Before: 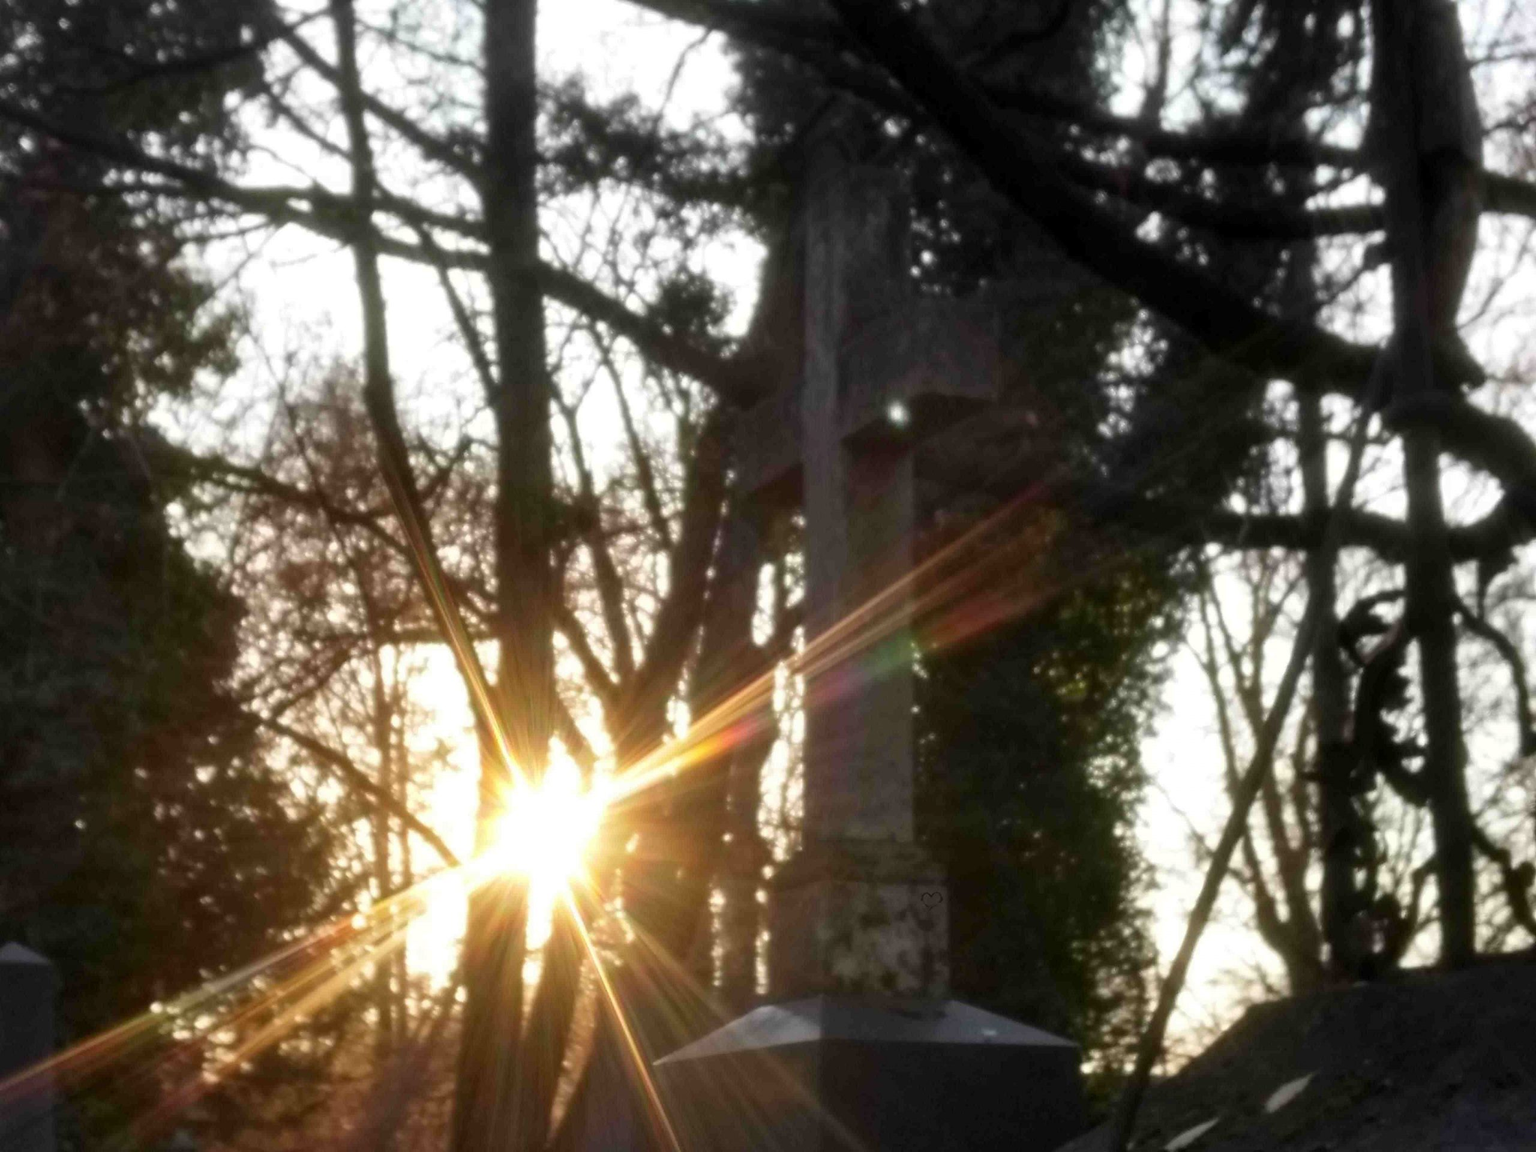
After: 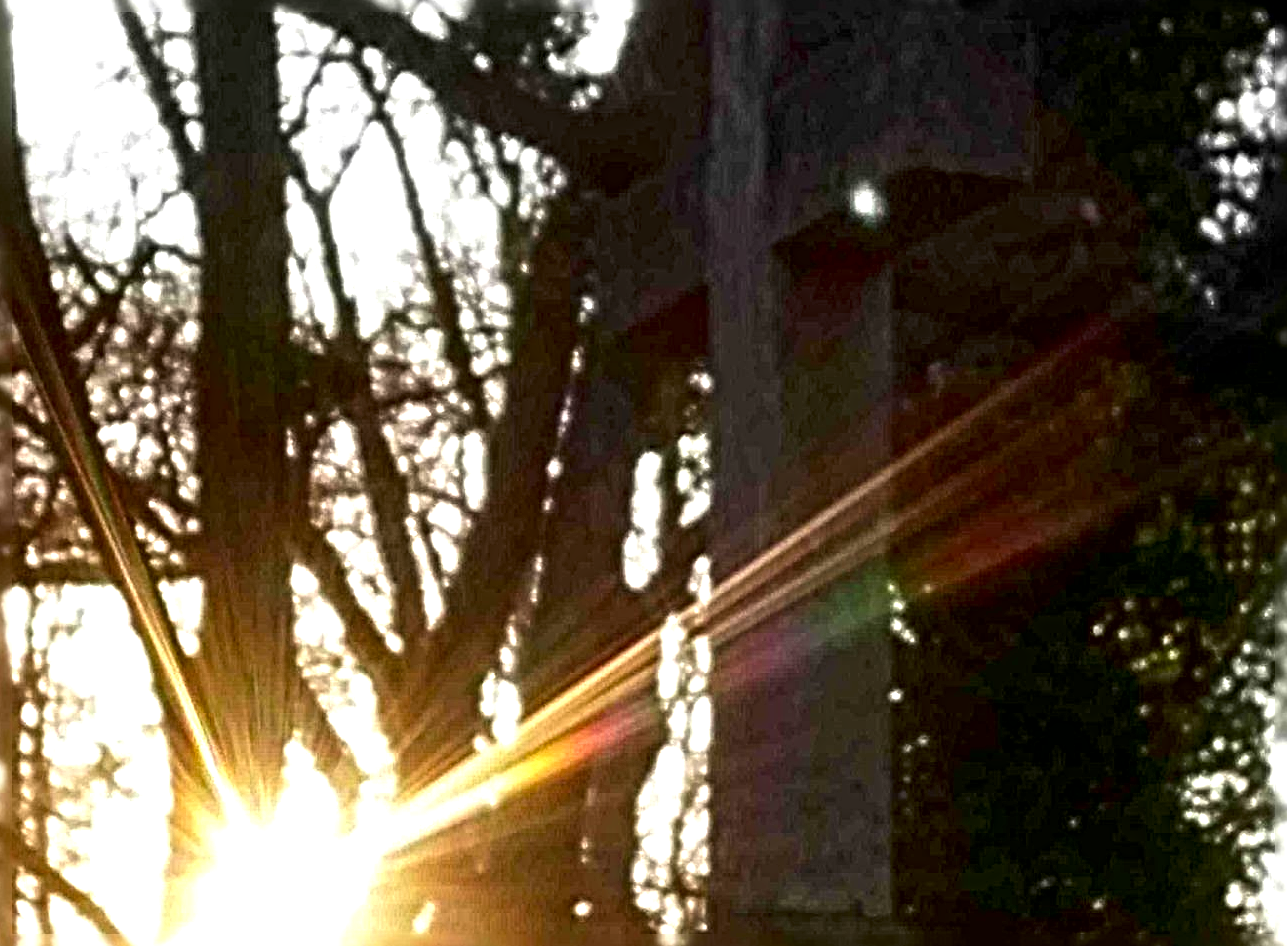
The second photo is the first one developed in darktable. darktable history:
contrast brightness saturation: contrast 0.067, brightness -0.13, saturation 0.053
exposure: black level correction 0.005, exposure 0.278 EV, compensate highlight preservation false
crop: left 24.611%, top 25.404%, right 25.102%, bottom 25.323%
sharpen: radius 6.254, amount 1.815, threshold 0.116
